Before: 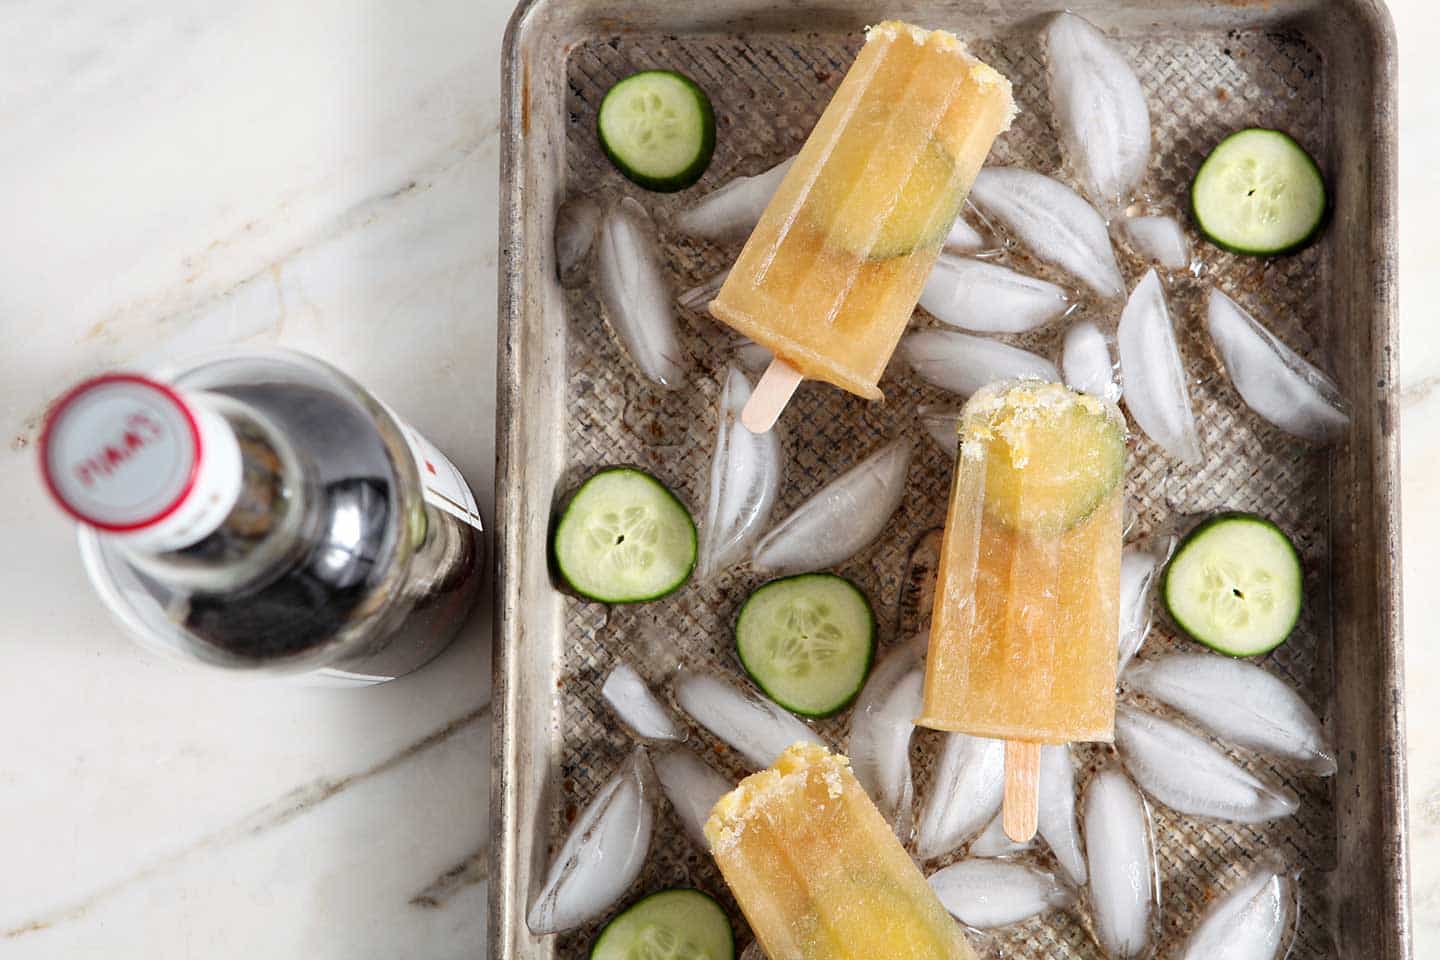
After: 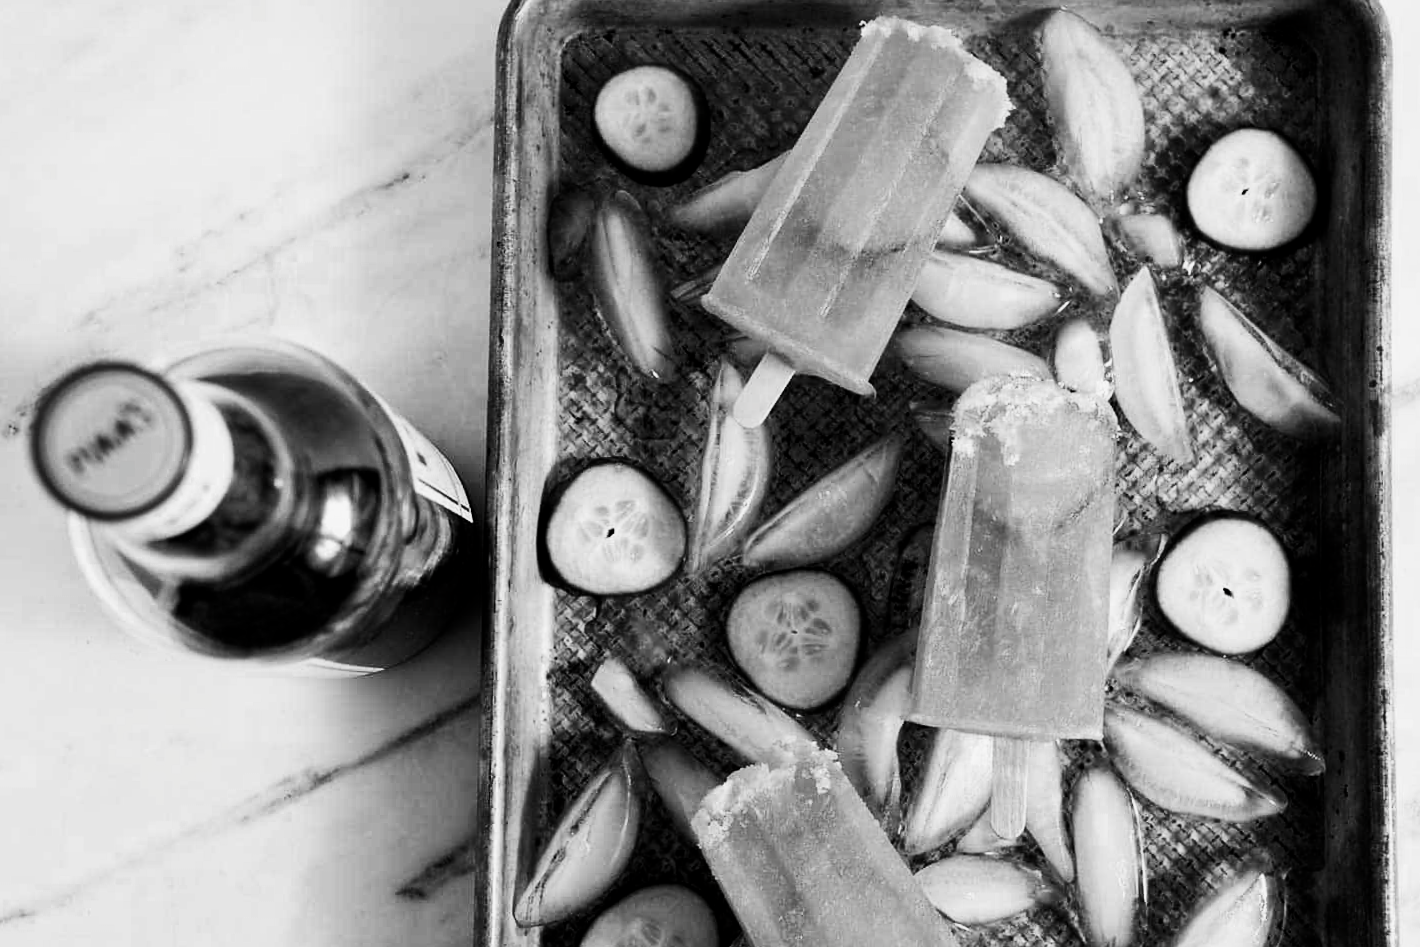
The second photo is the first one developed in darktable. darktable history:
exposure: exposure 1.141 EV, compensate exposure bias true, compensate highlight preservation false
crop and rotate: angle -0.526°
contrast brightness saturation: contrast 0.015, brightness -0.98, saturation -0.993
filmic rgb: black relative exposure -7.71 EV, white relative exposure 4.45 EV, target black luminance 0%, hardness 3.76, latitude 50.55%, contrast 1.069, highlights saturation mix 8.56%, shadows ↔ highlights balance -0.258%, iterations of high-quality reconstruction 0
